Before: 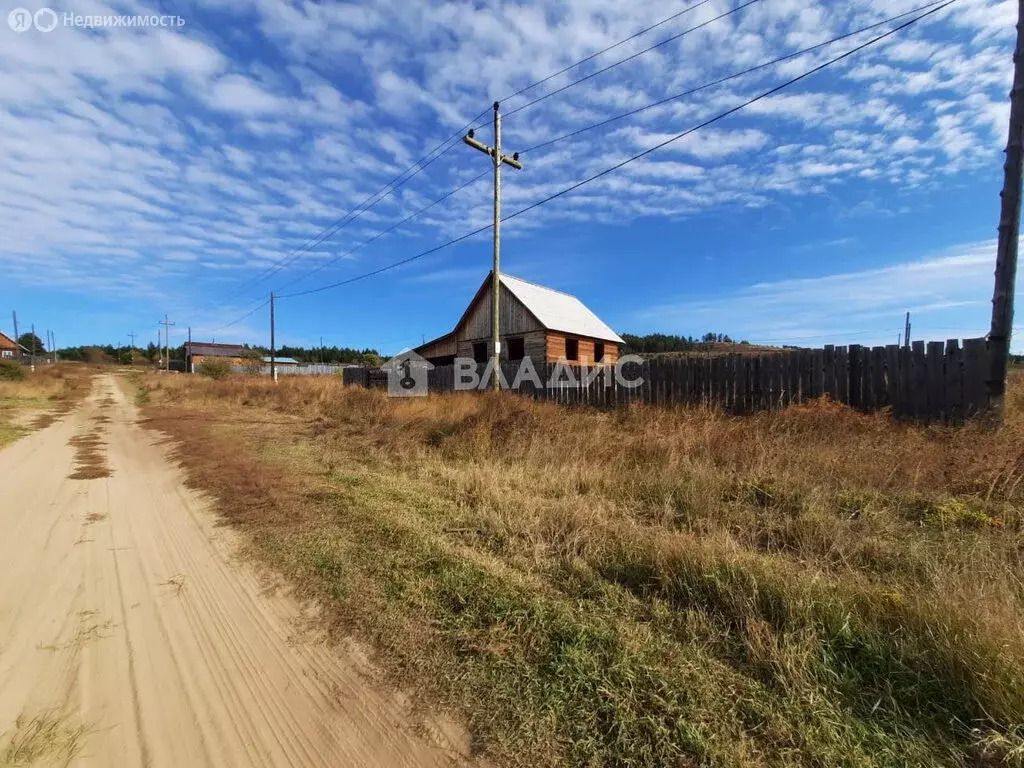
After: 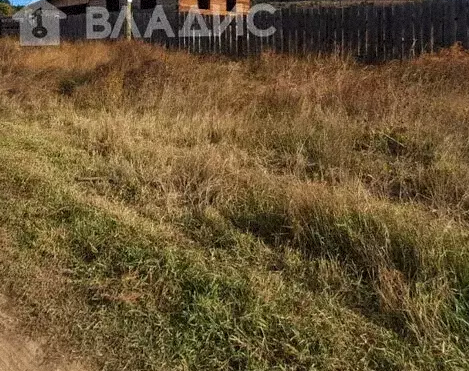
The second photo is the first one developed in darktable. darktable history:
crop: left 35.976%, top 45.819%, right 18.162%, bottom 5.807%
grain: mid-tones bias 0%
